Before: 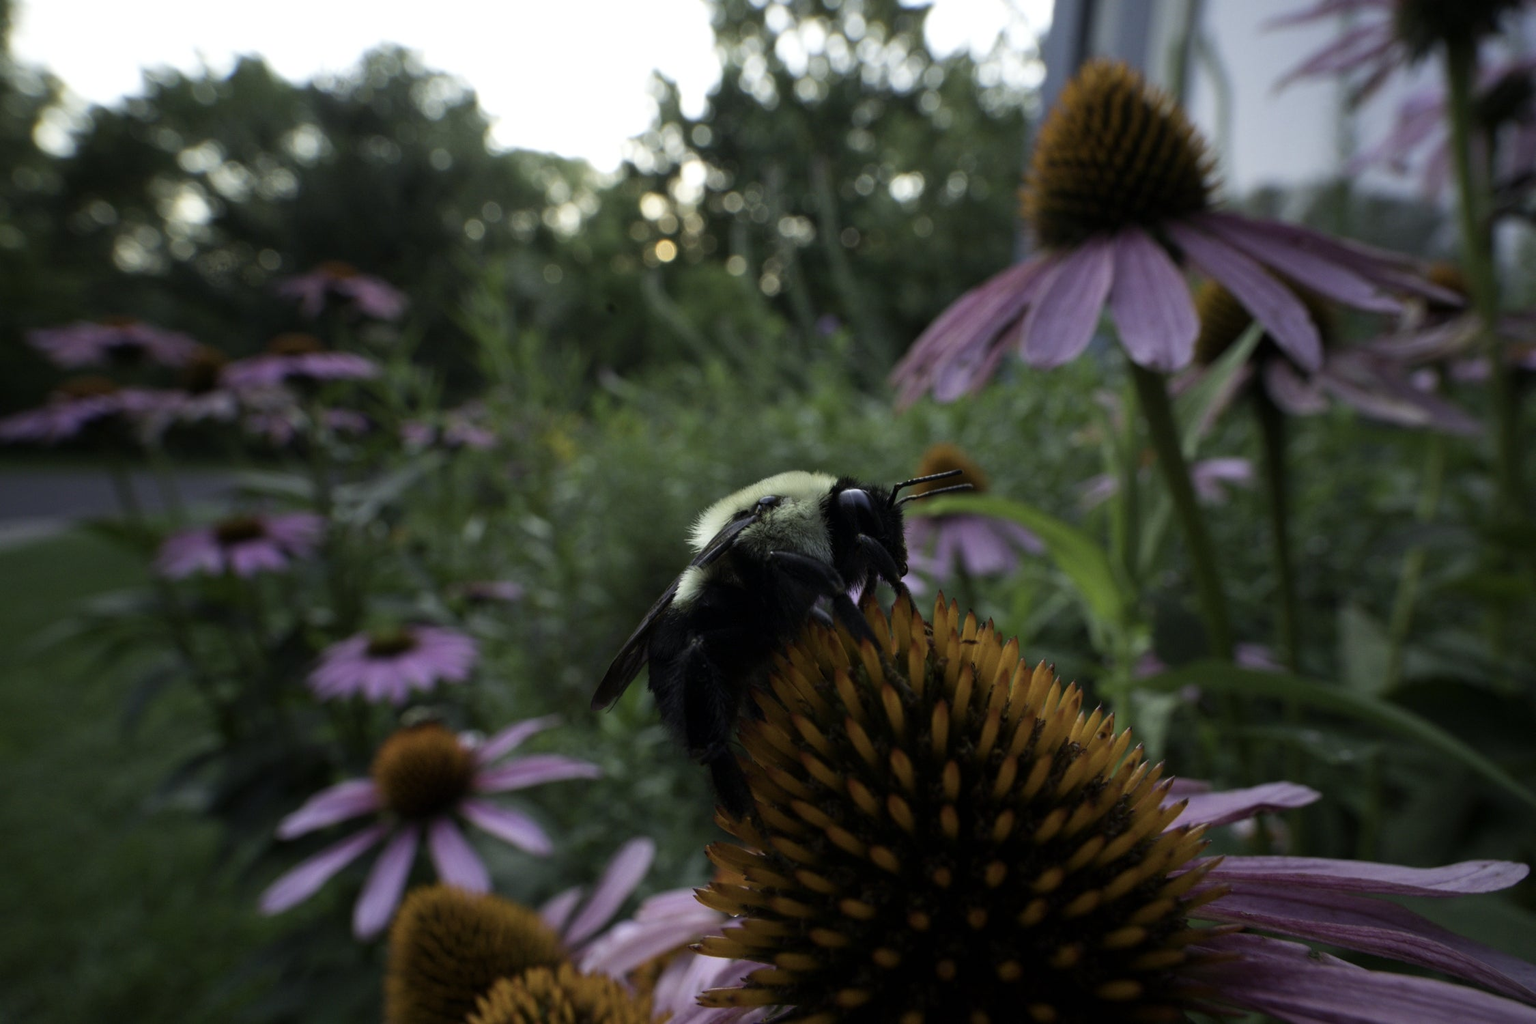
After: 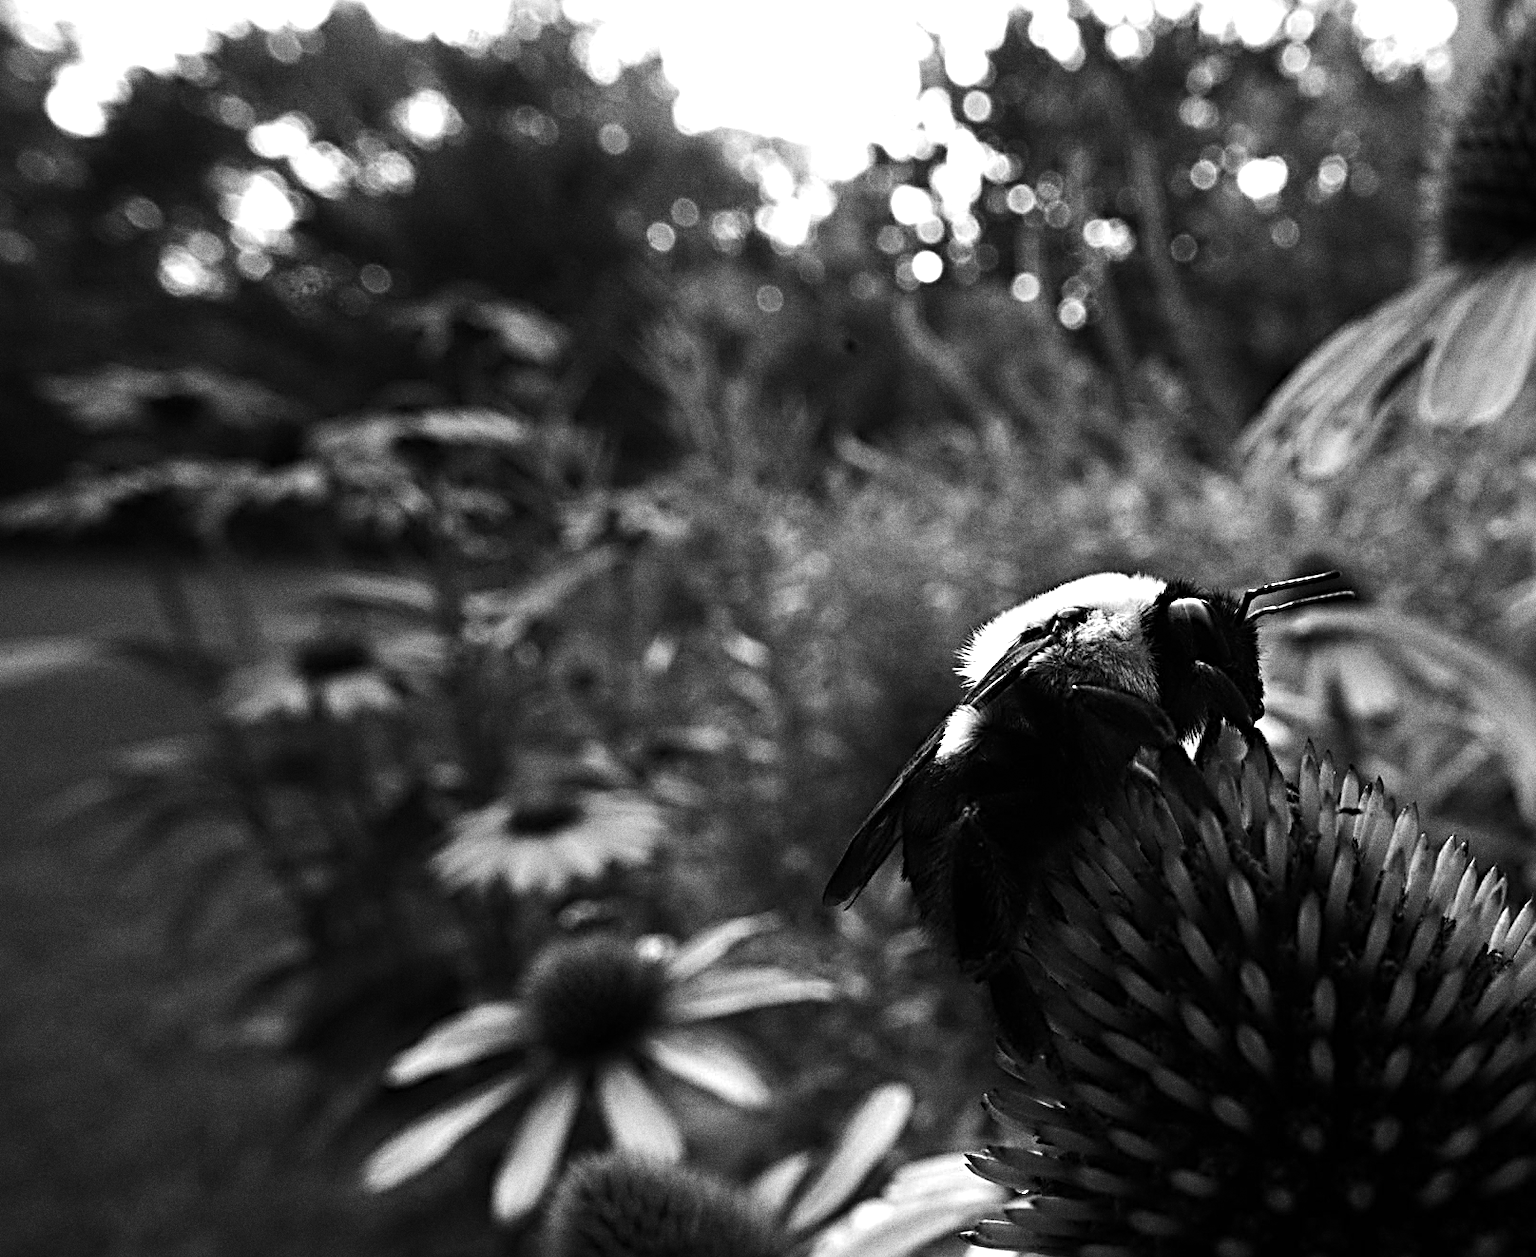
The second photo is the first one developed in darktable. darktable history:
sharpen: radius 3.69, amount 0.928
color correction: saturation 0.85
monochrome: a -6.99, b 35.61, size 1.4
crop: top 5.803%, right 27.864%, bottom 5.804%
contrast brightness saturation: contrast 0.1, brightness 0.02, saturation 0.02
tone equalizer: -8 EV -1.08 EV, -7 EV -1.01 EV, -6 EV -0.867 EV, -5 EV -0.578 EV, -3 EV 0.578 EV, -2 EV 0.867 EV, -1 EV 1.01 EV, +0 EV 1.08 EV, edges refinement/feathering 500, mask exposure compensation -1.57 EV, preserve details no
exposure: exposure 0.766 EV, compensate highlight preservation false
grain: coarseness 0.09 ISO, strength 40%
